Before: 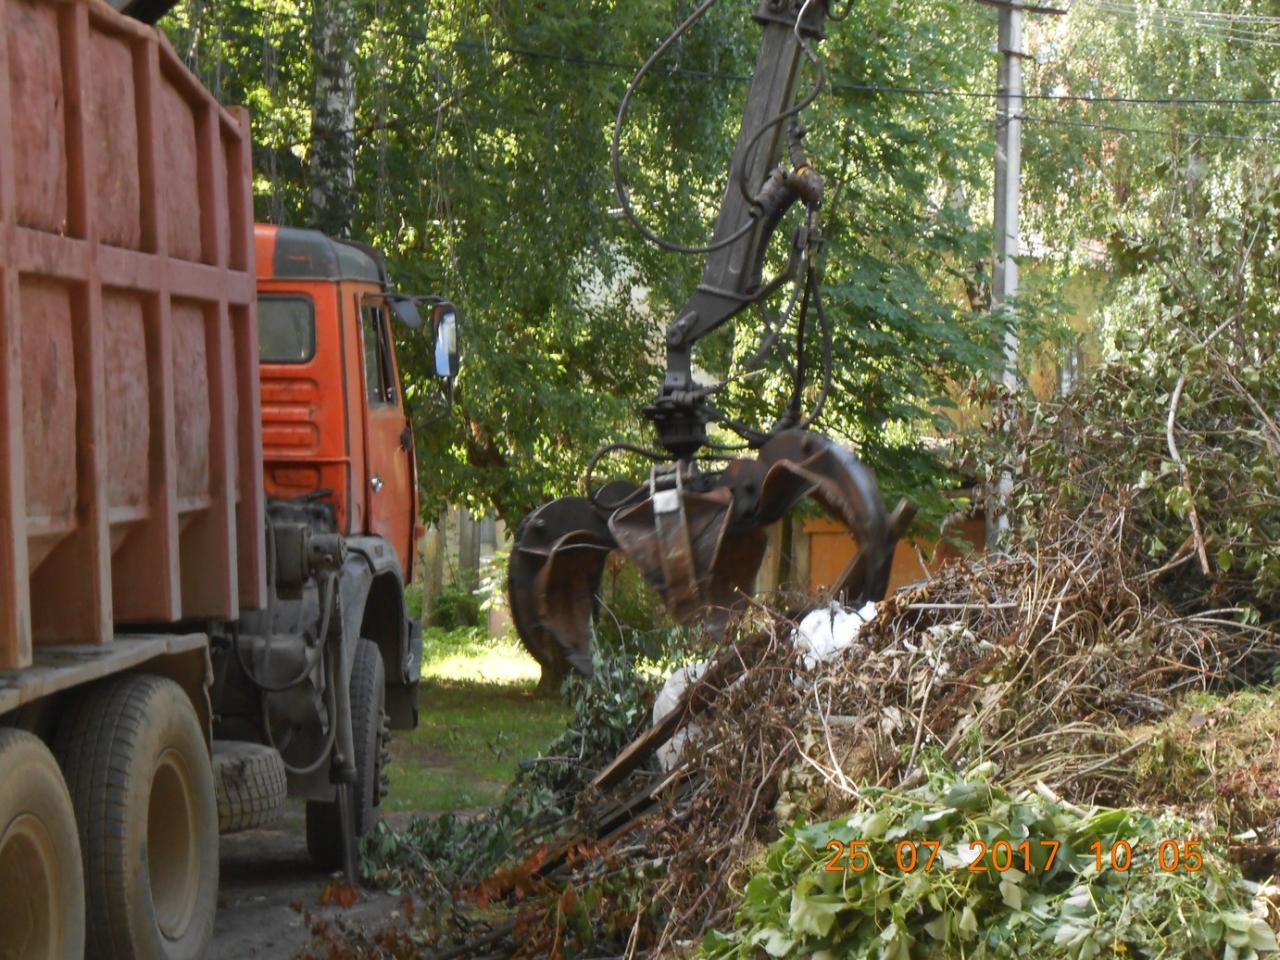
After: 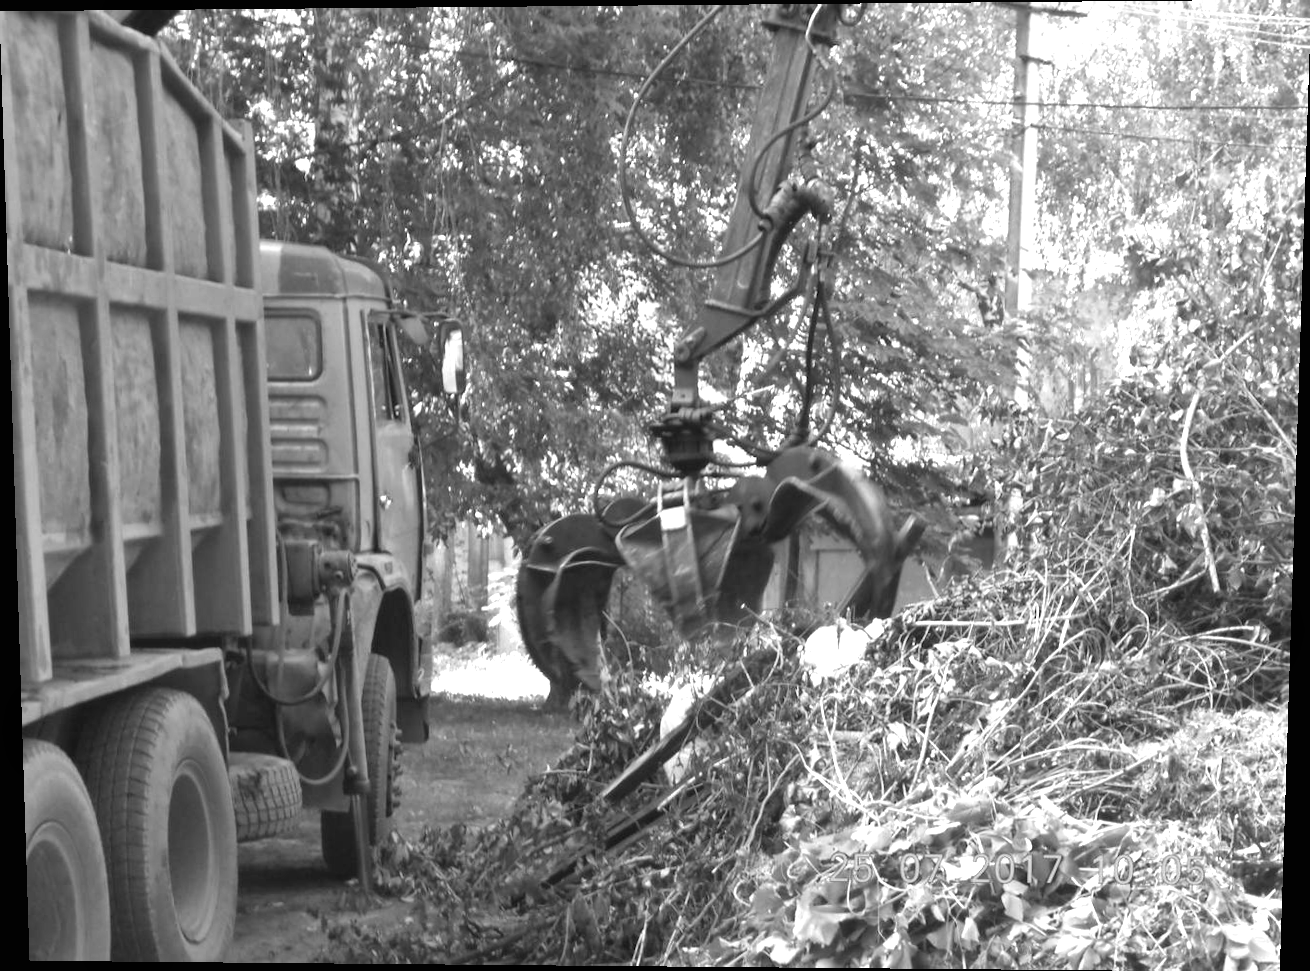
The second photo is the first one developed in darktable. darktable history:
local contrast: mode bilateral grid, contrast 10, coarseness 25, detail 115%, midtone range 0.2
rotate and perspective: lens shift (vertical) 0.048, lens shift (horizontal) -0.024, automatic cropping off
exposure: black level correction 0, exposure 1.1 EV, compensate exposure bias true, compensate highlight preservation false
monochrome: on, module defaults
color contrast: green-magenta contrast 0.81
